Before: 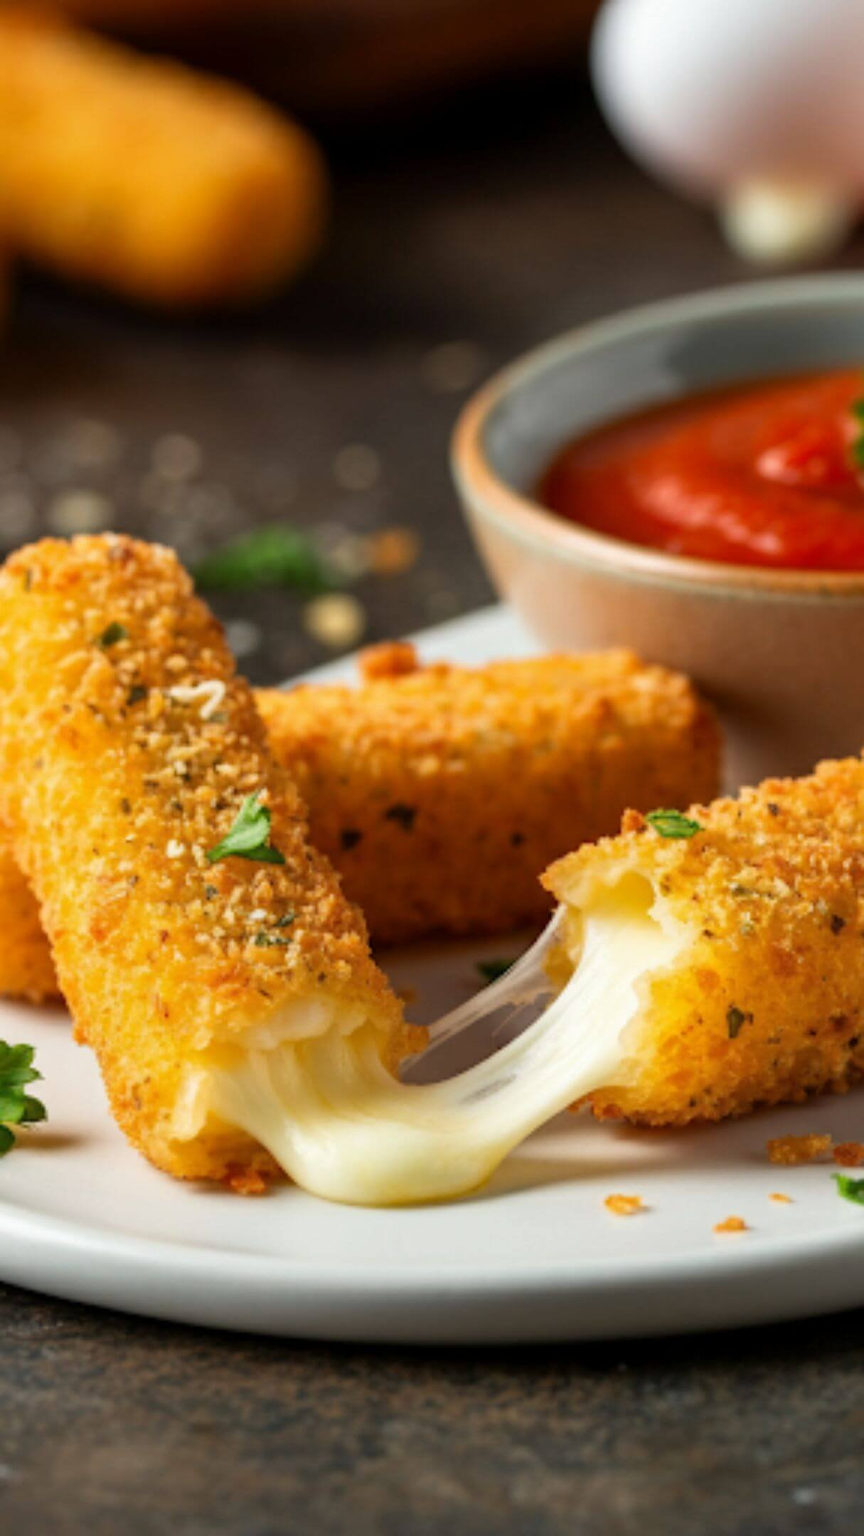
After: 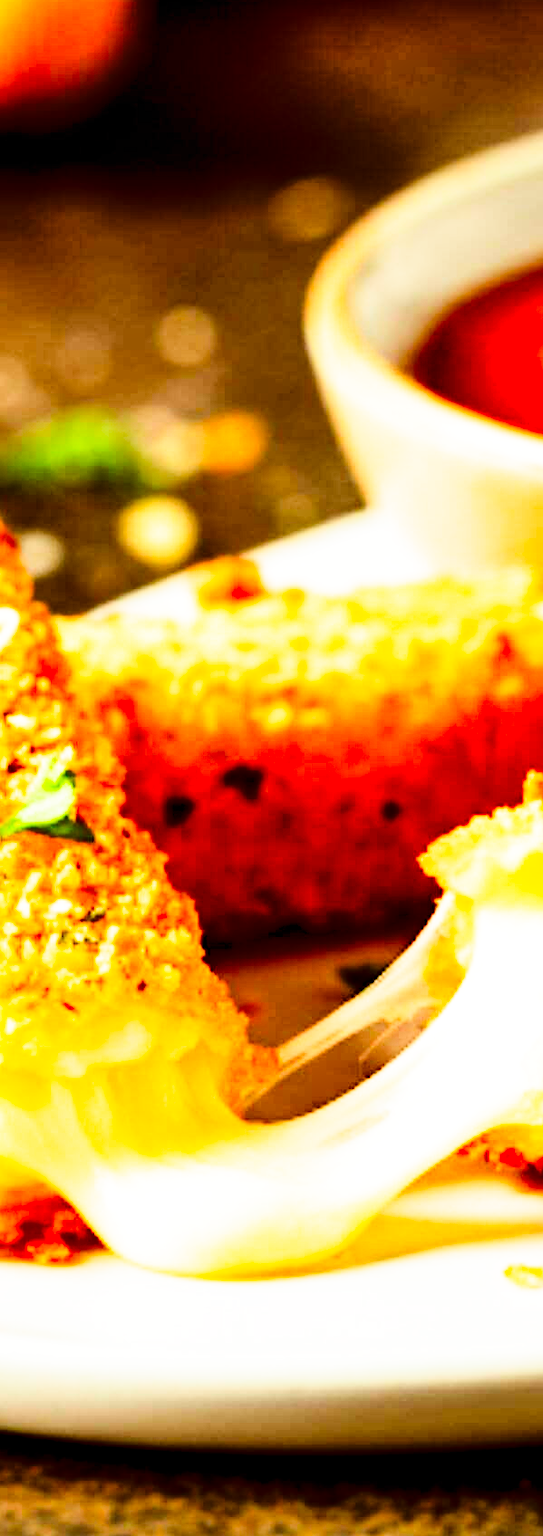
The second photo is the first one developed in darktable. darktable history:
shadows and highlights: low approximation 0.01, soften with gaussian
color balance: lift [1.001, 1.007, 1, 0.993], gamma [1.023, 1.026, 1.01, 0.974], gain [0.964, 1.059, 1.073, 0.927]
filmic rgb: middle gray luminance 10%, black relative exposure -8.61 EV, white relative exposure 3.3 EV, threshold 6 EV, target black luminance 0%, hardness 5.2, latitude 44.69%, contrast 1.302, highlights saturation mix 5%, shadows ↔ highlights balance 24.64%, add noise in highlights 0, preserve chrominance no, color science v3 (2019), use custom middle-gray values true, iterations of high-quality reconstruction 0, contrast in highlights soft, enable highlight reconstruction true
crop and rotate: angle 0.02°, left 24.353%, top 13.219%, right 26.156%, bottom 8.224%
levels: mode automatic, black 0.023%, white 99.97%, levels [0.062, 0.494, 0.925]
tone curve: curves: ch0 [(0, 0.026) (0.155, 0.133) (0.272, 0.34) (0.434, 0.625) (0.676, 0.871) (0.994, 0.955)], color space Lab, linked channels, preserve colors none
tone equalizer: on, module defaults
